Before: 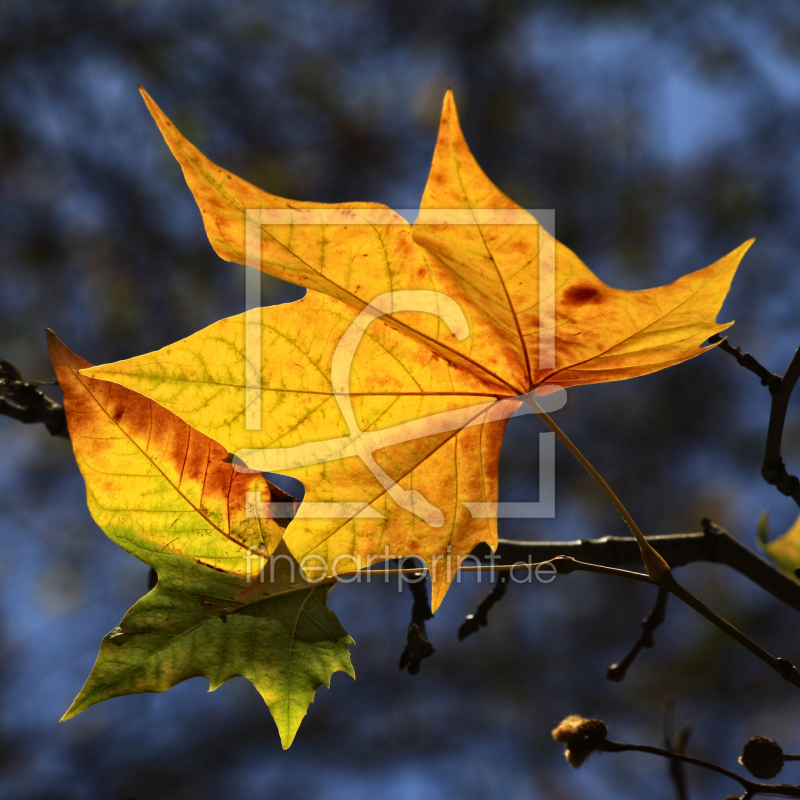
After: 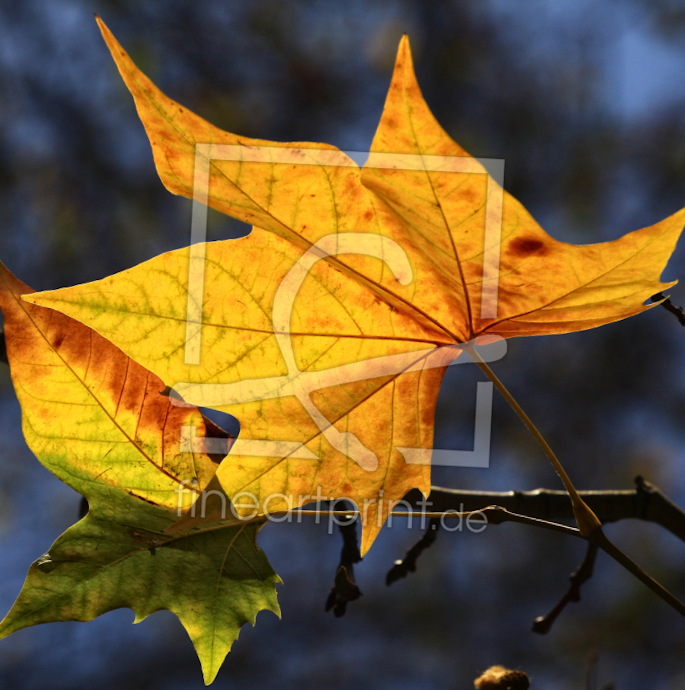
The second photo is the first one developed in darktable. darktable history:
crop and rotate: angle -2.97°, left 5.353%, top 5.188%, right 4.681%, bottom 4.13%
